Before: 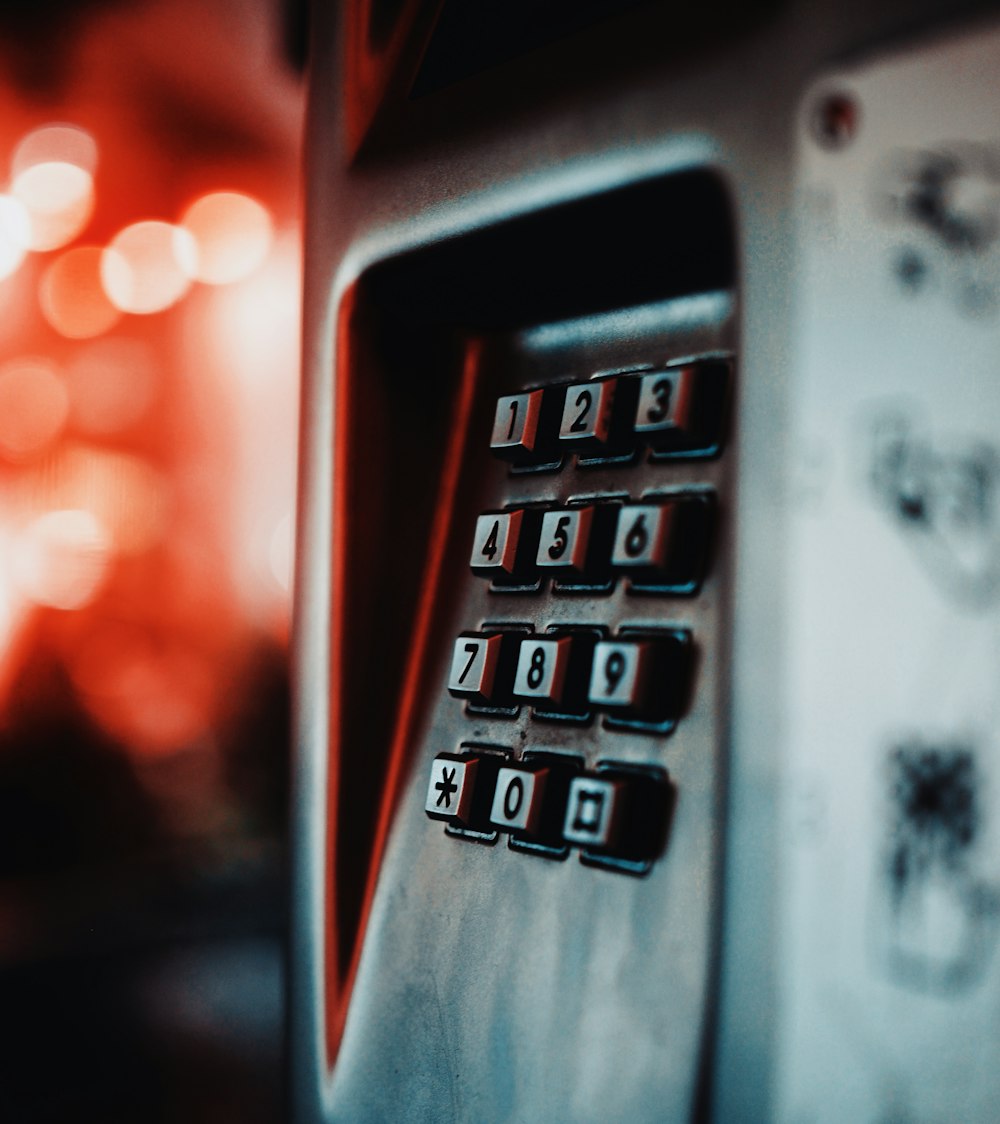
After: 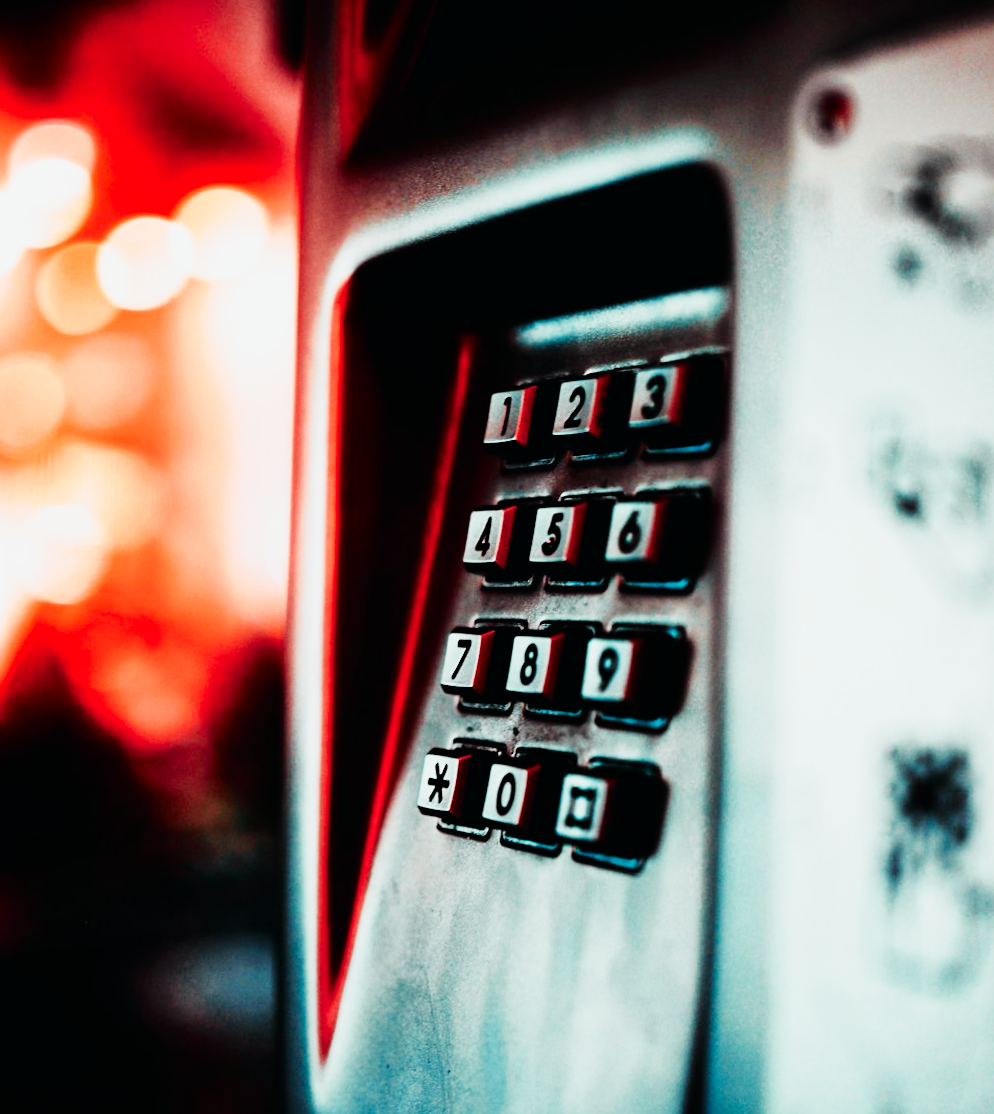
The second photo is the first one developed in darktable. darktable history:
rotate and perspective: rotation 0.192°, lens shift (horizontal) -0.015, crop left 0.005, crop right 0.996, crop top 0.006, crop bottom 0.99
tone curve: curves: ch0 [(0, 0) (0.058, 0.027) (0.214, 0.183) (0.304, 0.288) (0.561, 0.554) (0.687, 0.677) (0.768, 0.768) (0.858, 0.861) (0.986, 0.957)]; ch1 [(0, 0) (0.172, 0.123) (0.312, 0.296) (0.437, 0.429) (0.471, 0.469) (0.502, 0.5) (0.513, 0.515) (0.583, 0.604) (0.631, 0.659) (0.703, 0.721) (0.889, 0.924) (1, 1)]; ch2 [(0, 0) (0.411, 0.424) (0.485, 0.497) (0.502, 0.5) (0.517, 0.511) (0.566, 0.573) (0.622, 0.613) (0.709, 0.677) (1, 1)], color space Lab, independent channels, preserve colors none
base curve: curves: ch0 [(0, 0.003) (0.001, 0.002) (0.006, 0.004) (0.02, 0.022) (0.048, 0.086) (0.094, 0.234) (0.162, 0.431) (0.258, 0.629) (0.385, 0.8) (0.548, 0.918) (0.751, 0.988) (1, 1)], preserve colors none
